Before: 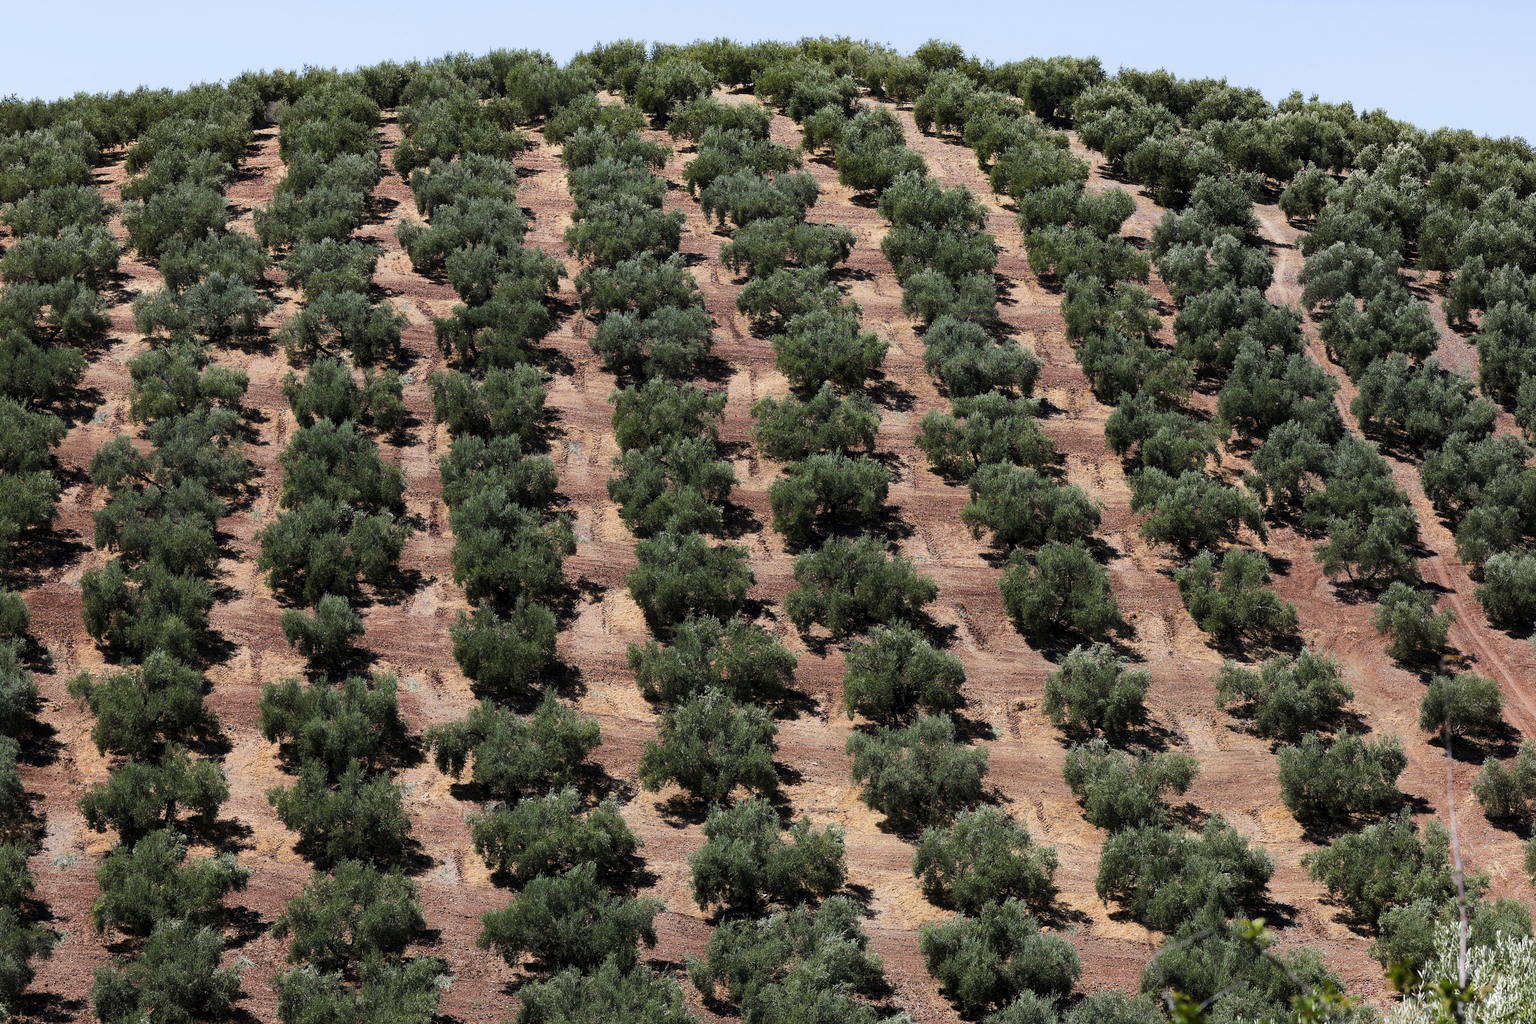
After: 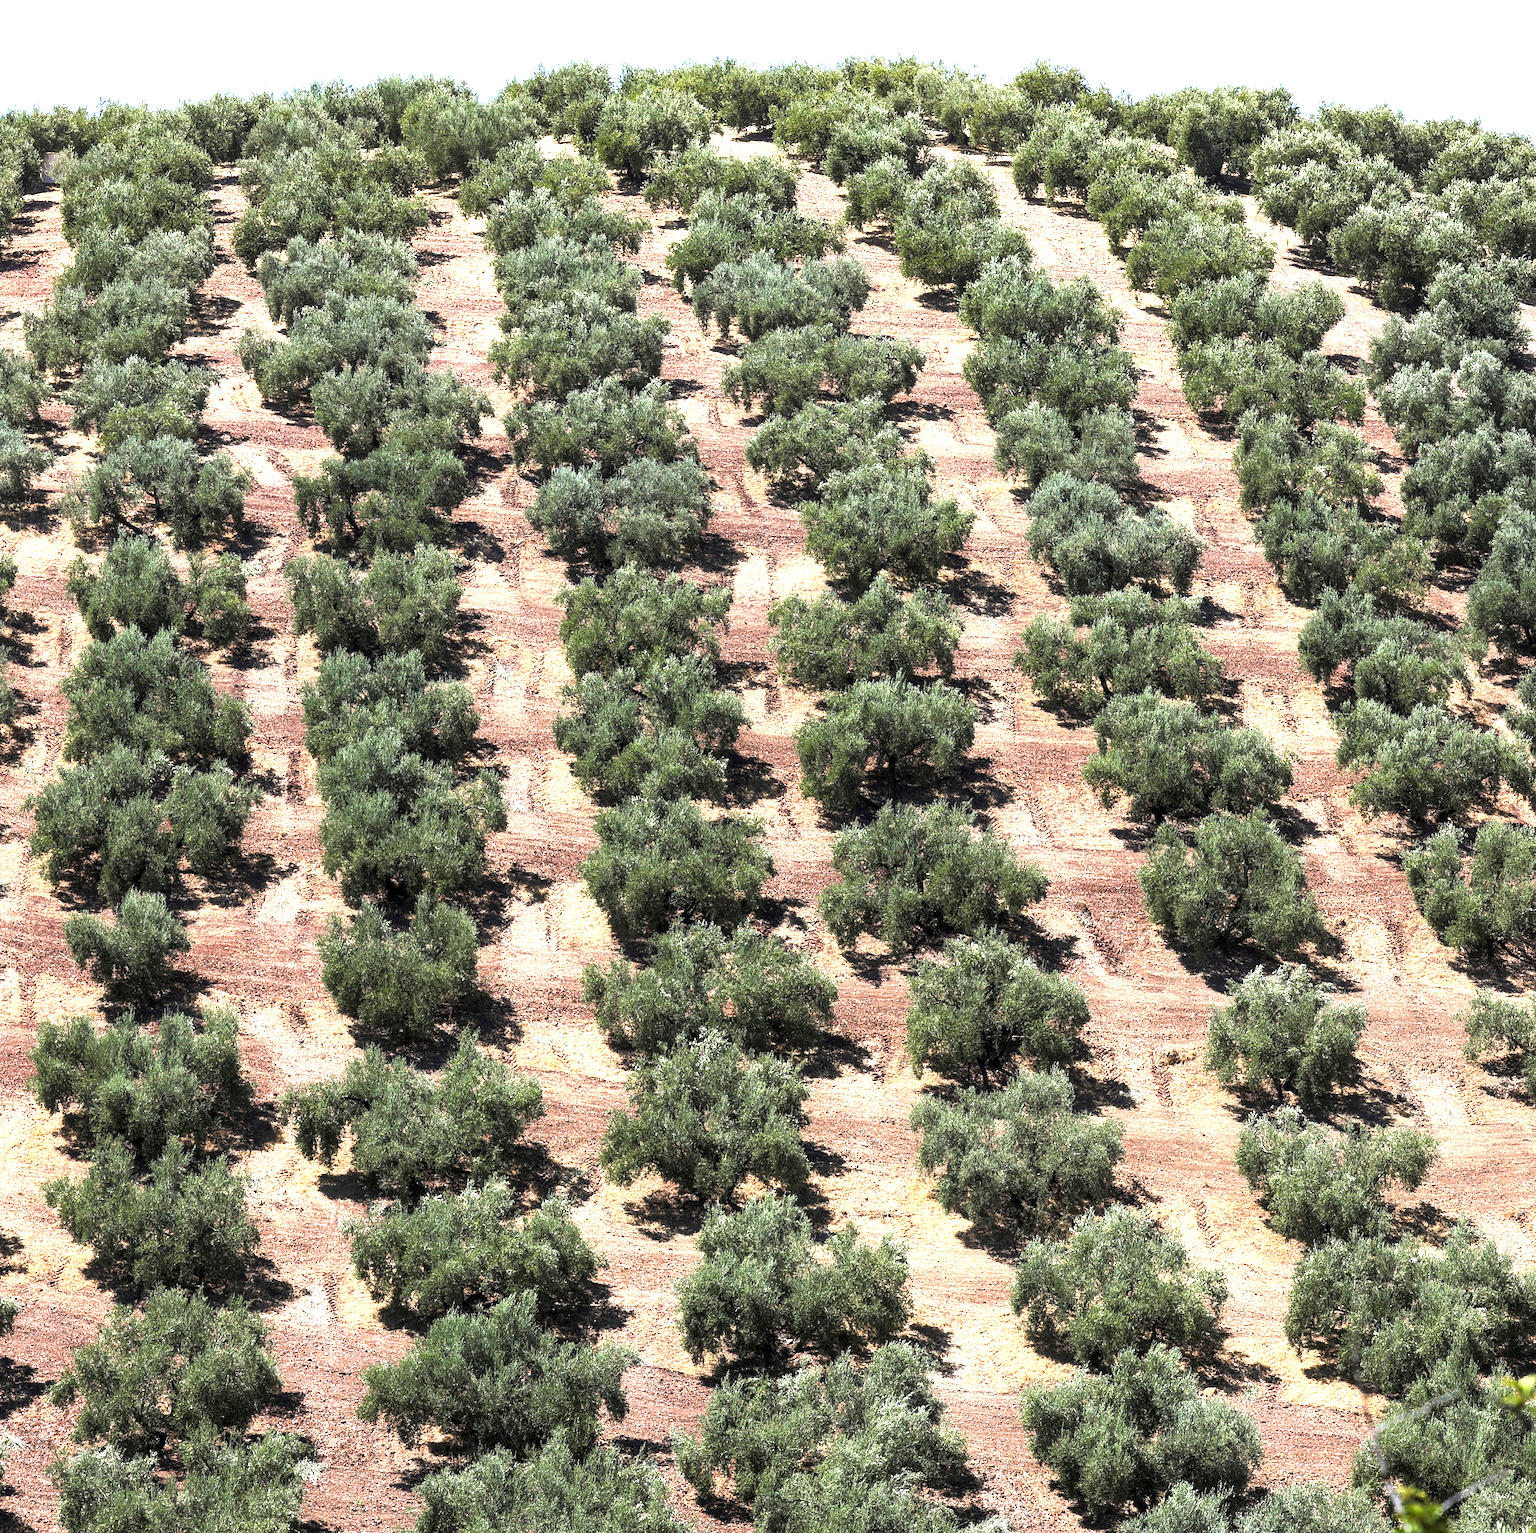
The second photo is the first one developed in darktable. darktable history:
local contrast: on, module defaults
exposure: black level correction 0, exposure 1.37 EV, compensate highlight preservation false
crop and rotate: left 15.513%, right 17.691%
